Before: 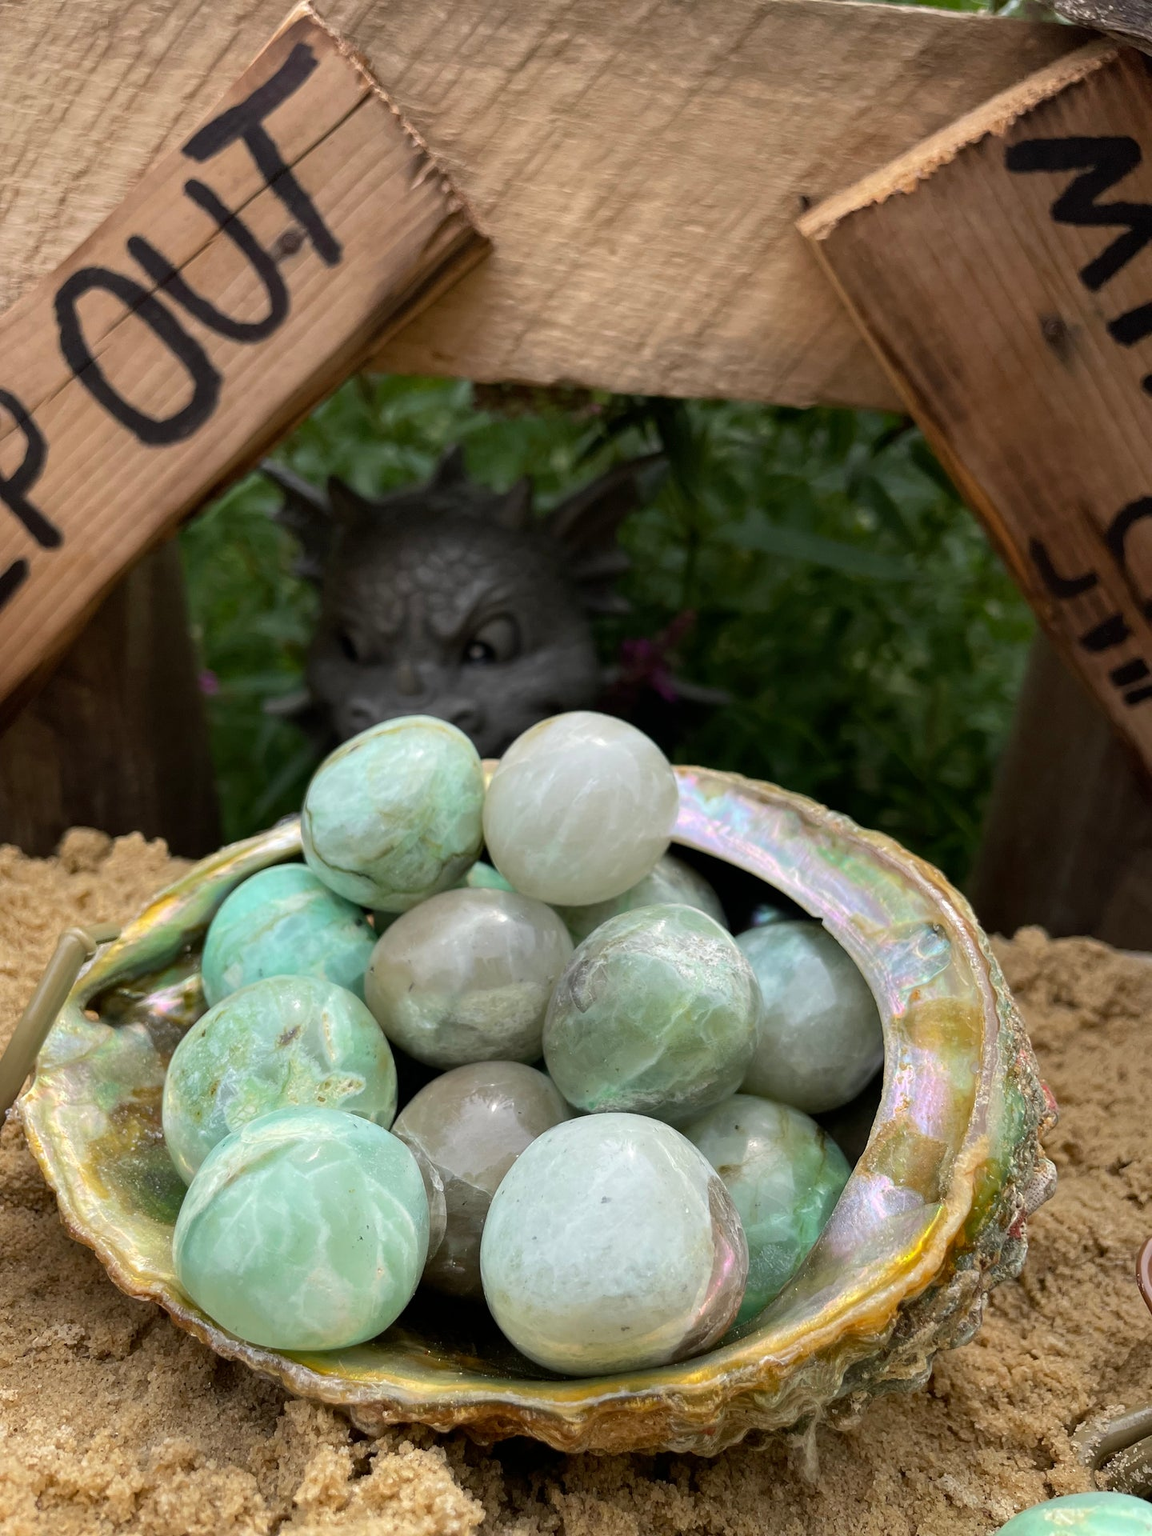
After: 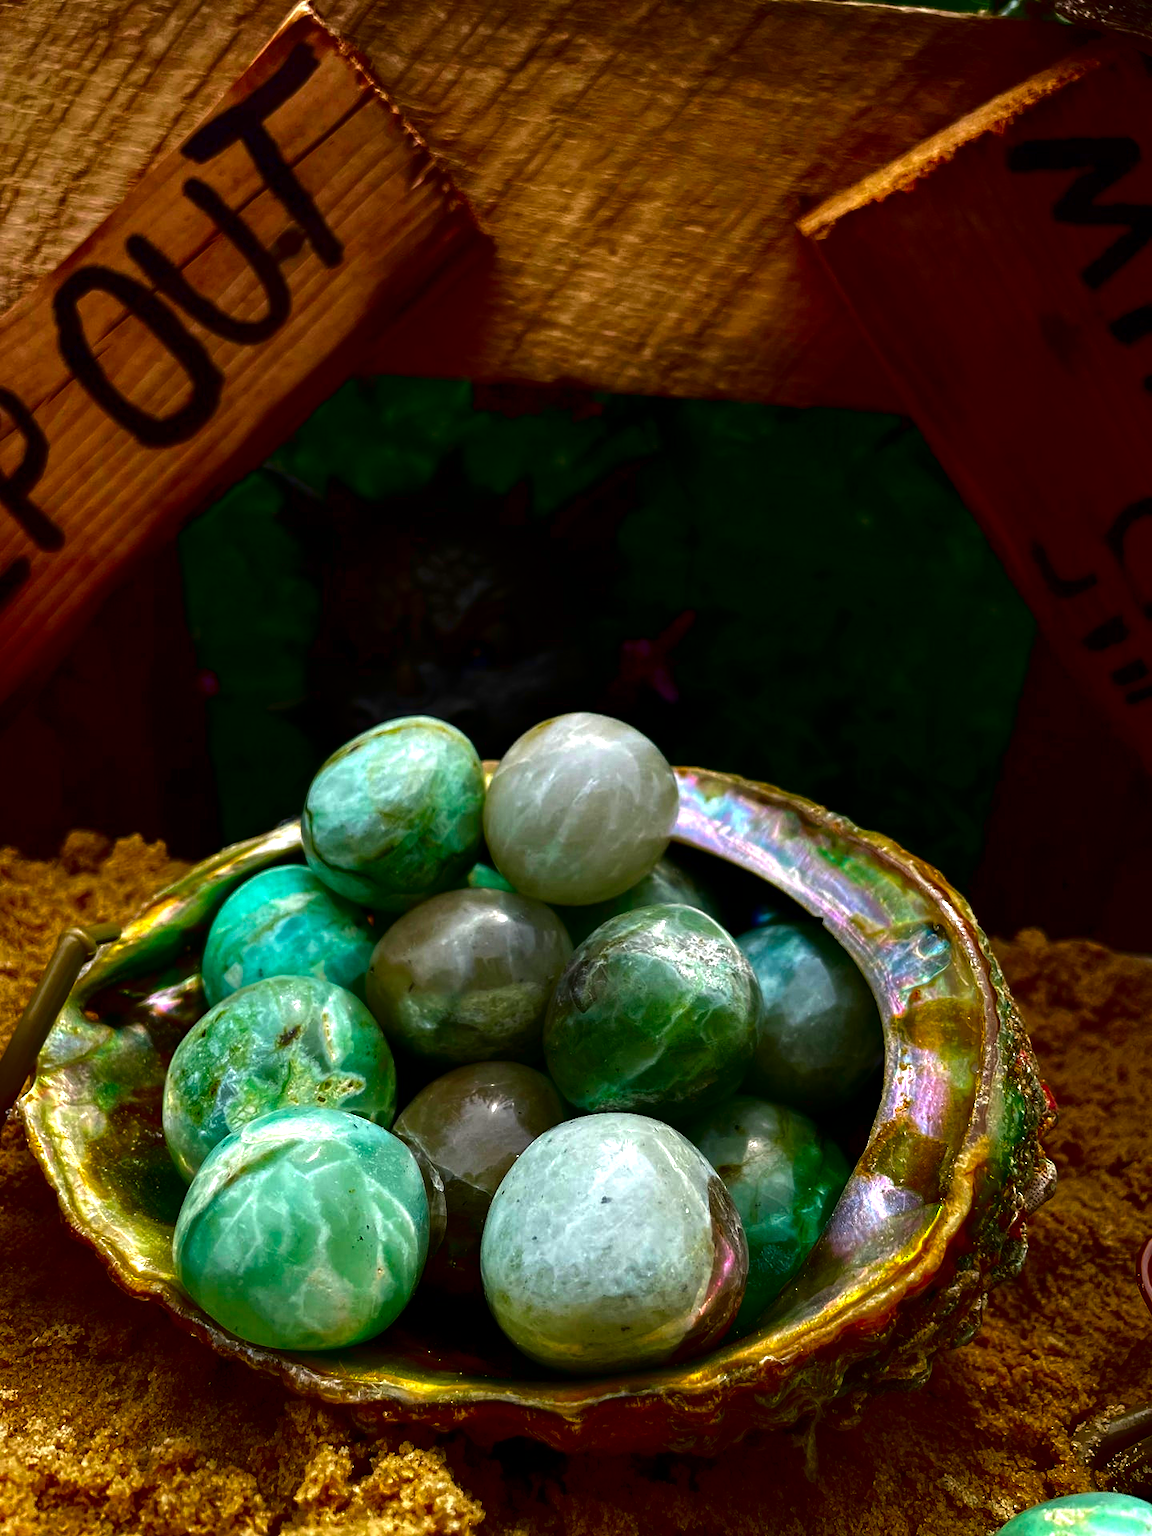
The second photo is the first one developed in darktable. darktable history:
tone equalizer: -8 EV -0.417 EV, -7 EV -0.389 EV, -6 EV -0.333 EV, -5 EV -0.222 EV, -3 EV 0.222 EV, -2 EV 0.333 EV, -1 EV 0.389 EV, +0 EV 0.417 EV, edges refinement/feathering 500, mask exposure compensation -1.57 EV, preserve details no
contrast brightness saturation: brightness -1, saturation 1
